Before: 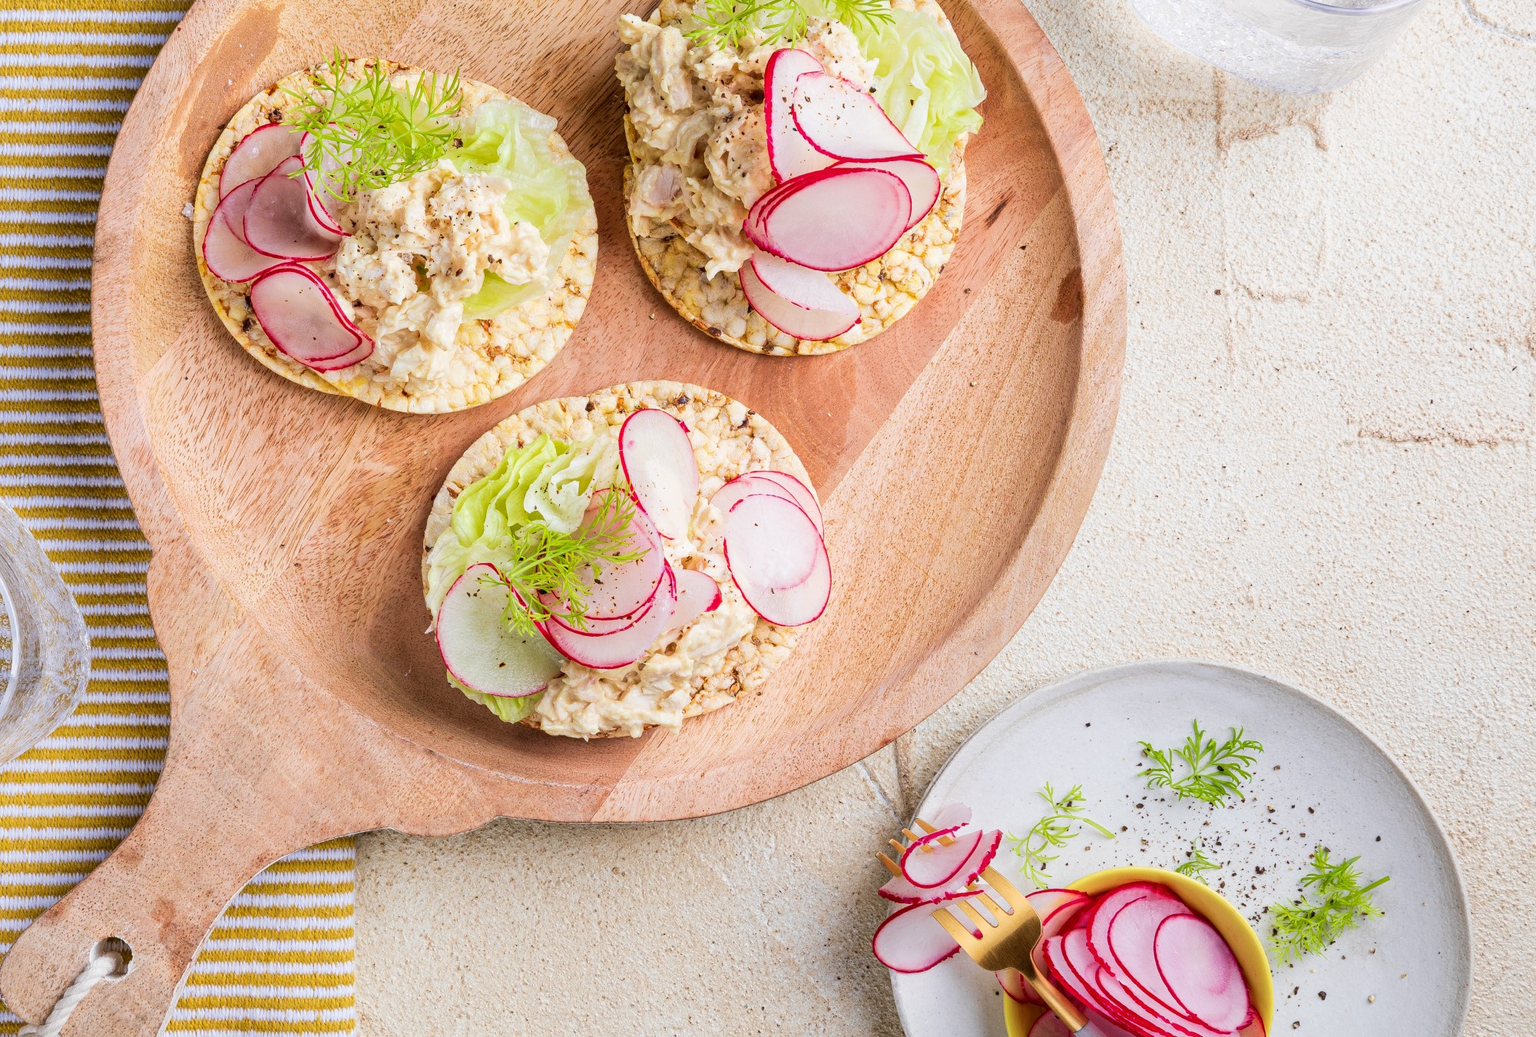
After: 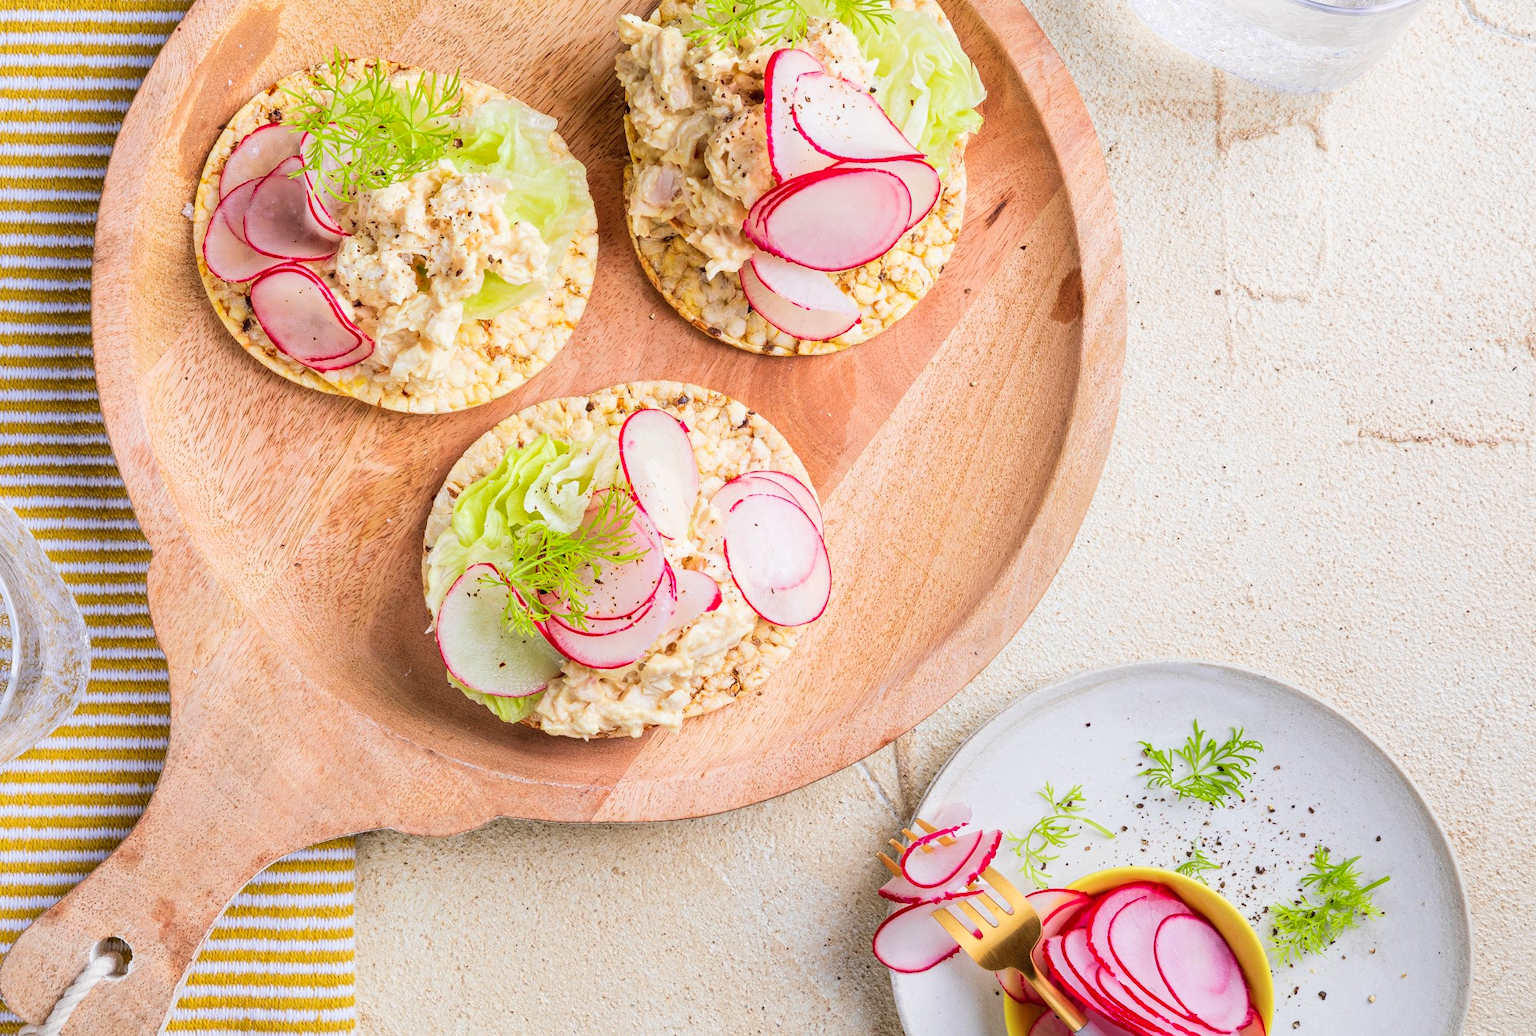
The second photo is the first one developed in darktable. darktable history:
tone equalizer: on, module defaults
contrast brightness saturation: contrast 0.03, brightness 0.06, saturation 0.13
